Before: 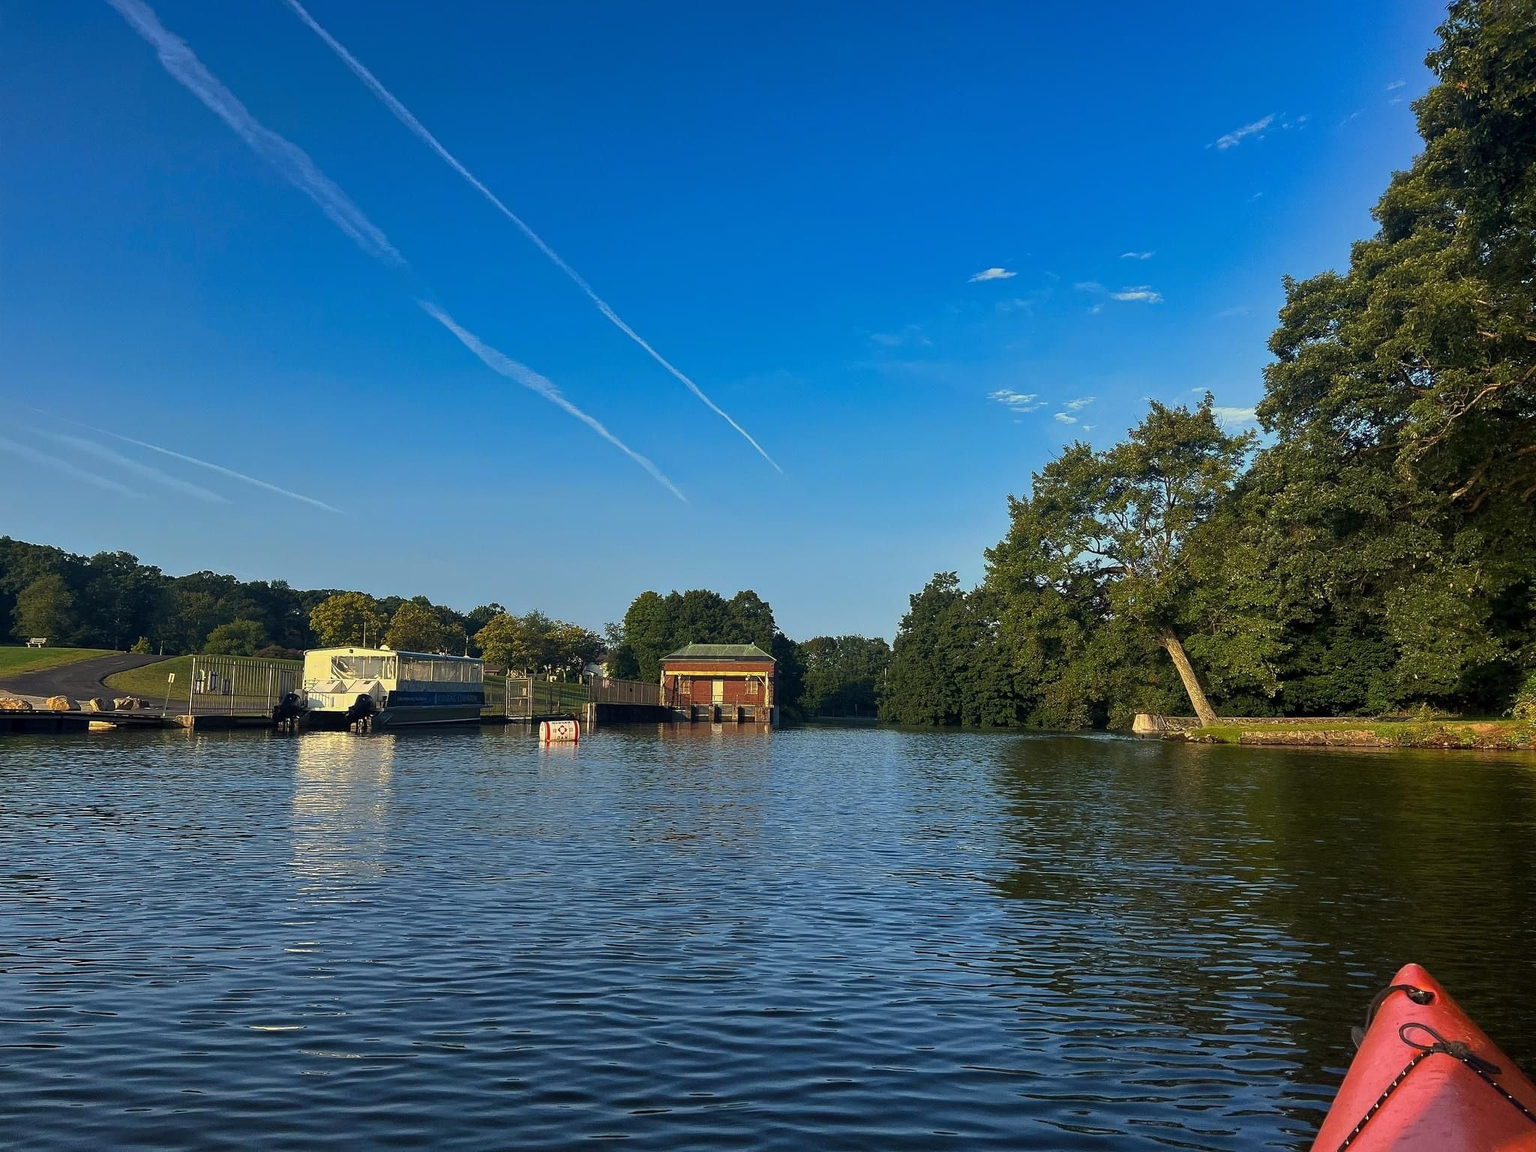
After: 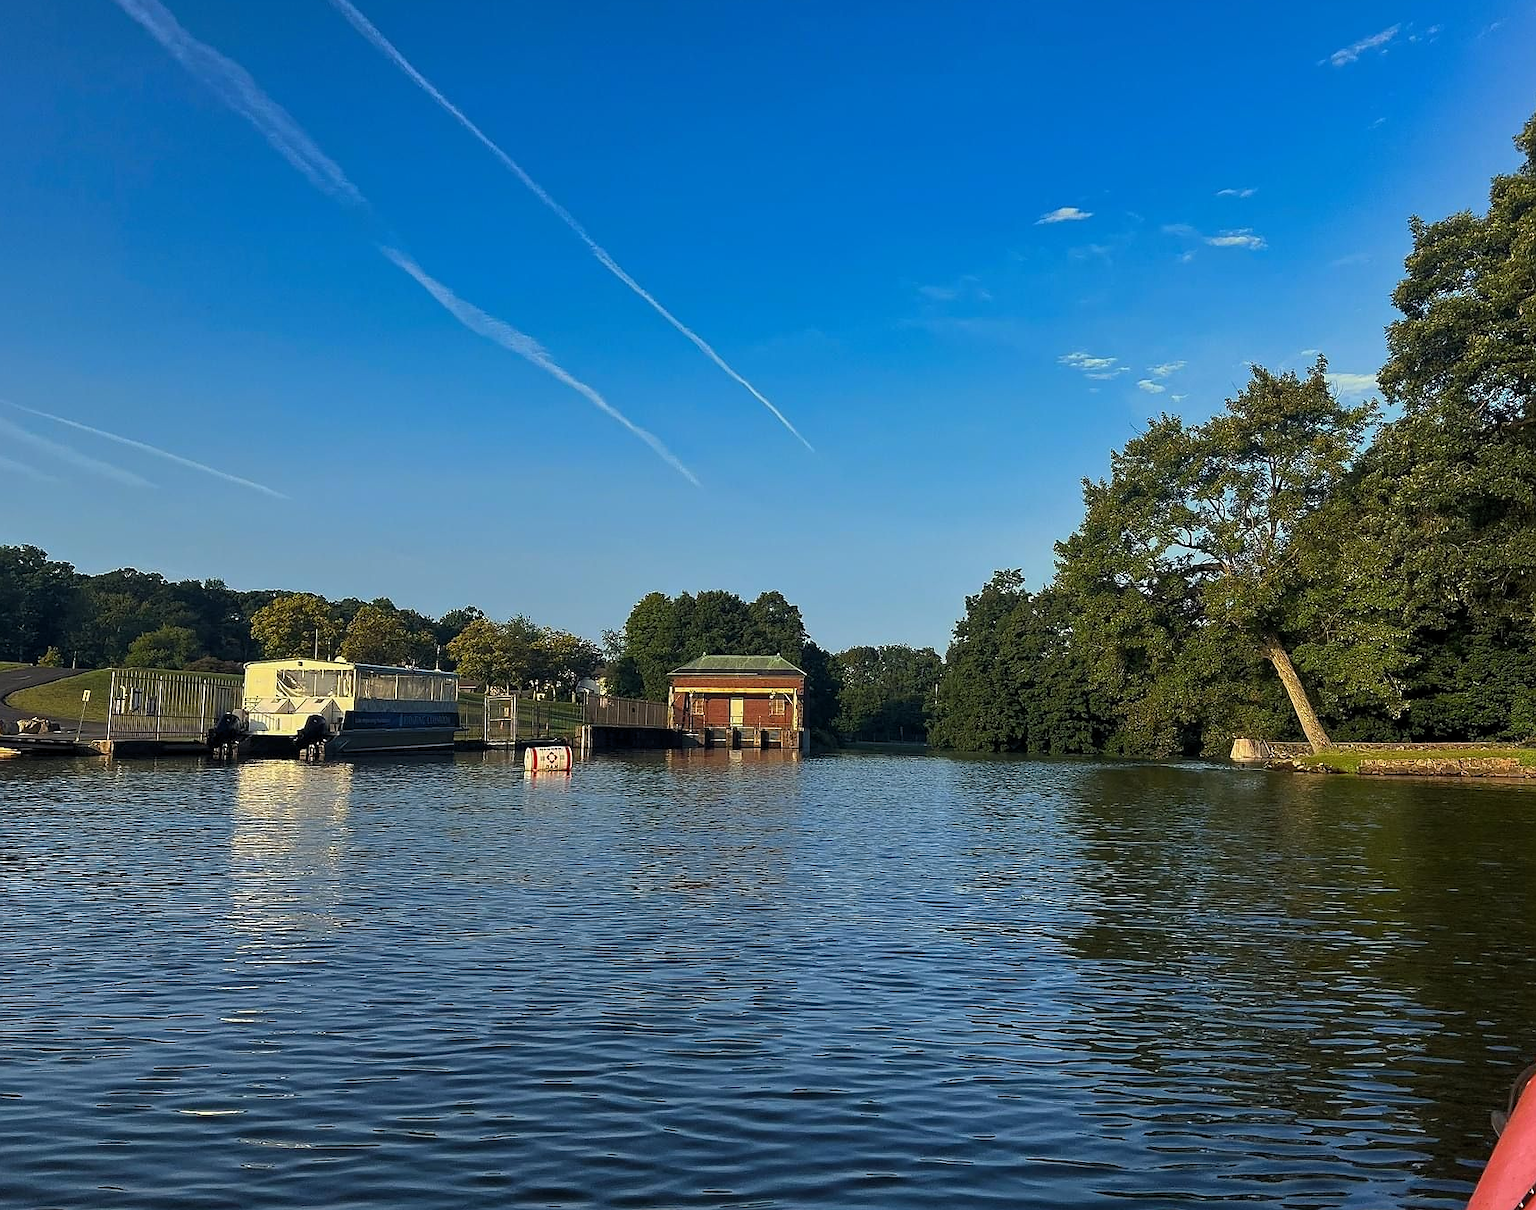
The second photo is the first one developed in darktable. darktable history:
levels: levels [0.016, 0.5, 0.996]
sharpen: radius 1, threshold 1
crop: left 6.446%, top 8.188%, right 9.538%, bottom 3.548%
